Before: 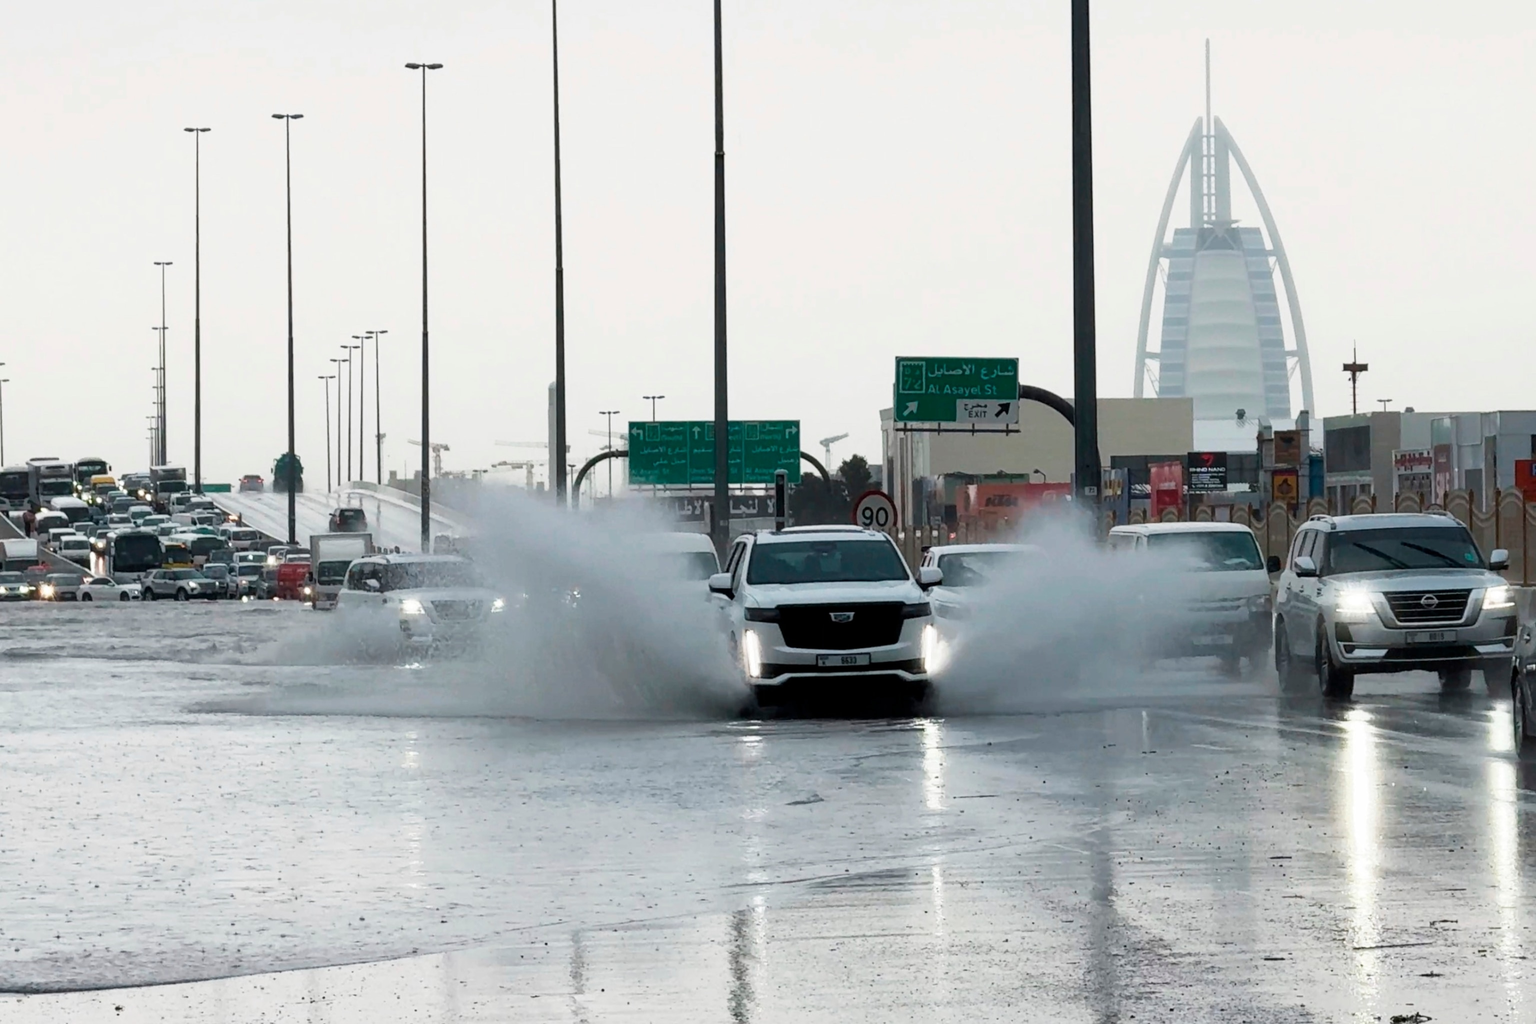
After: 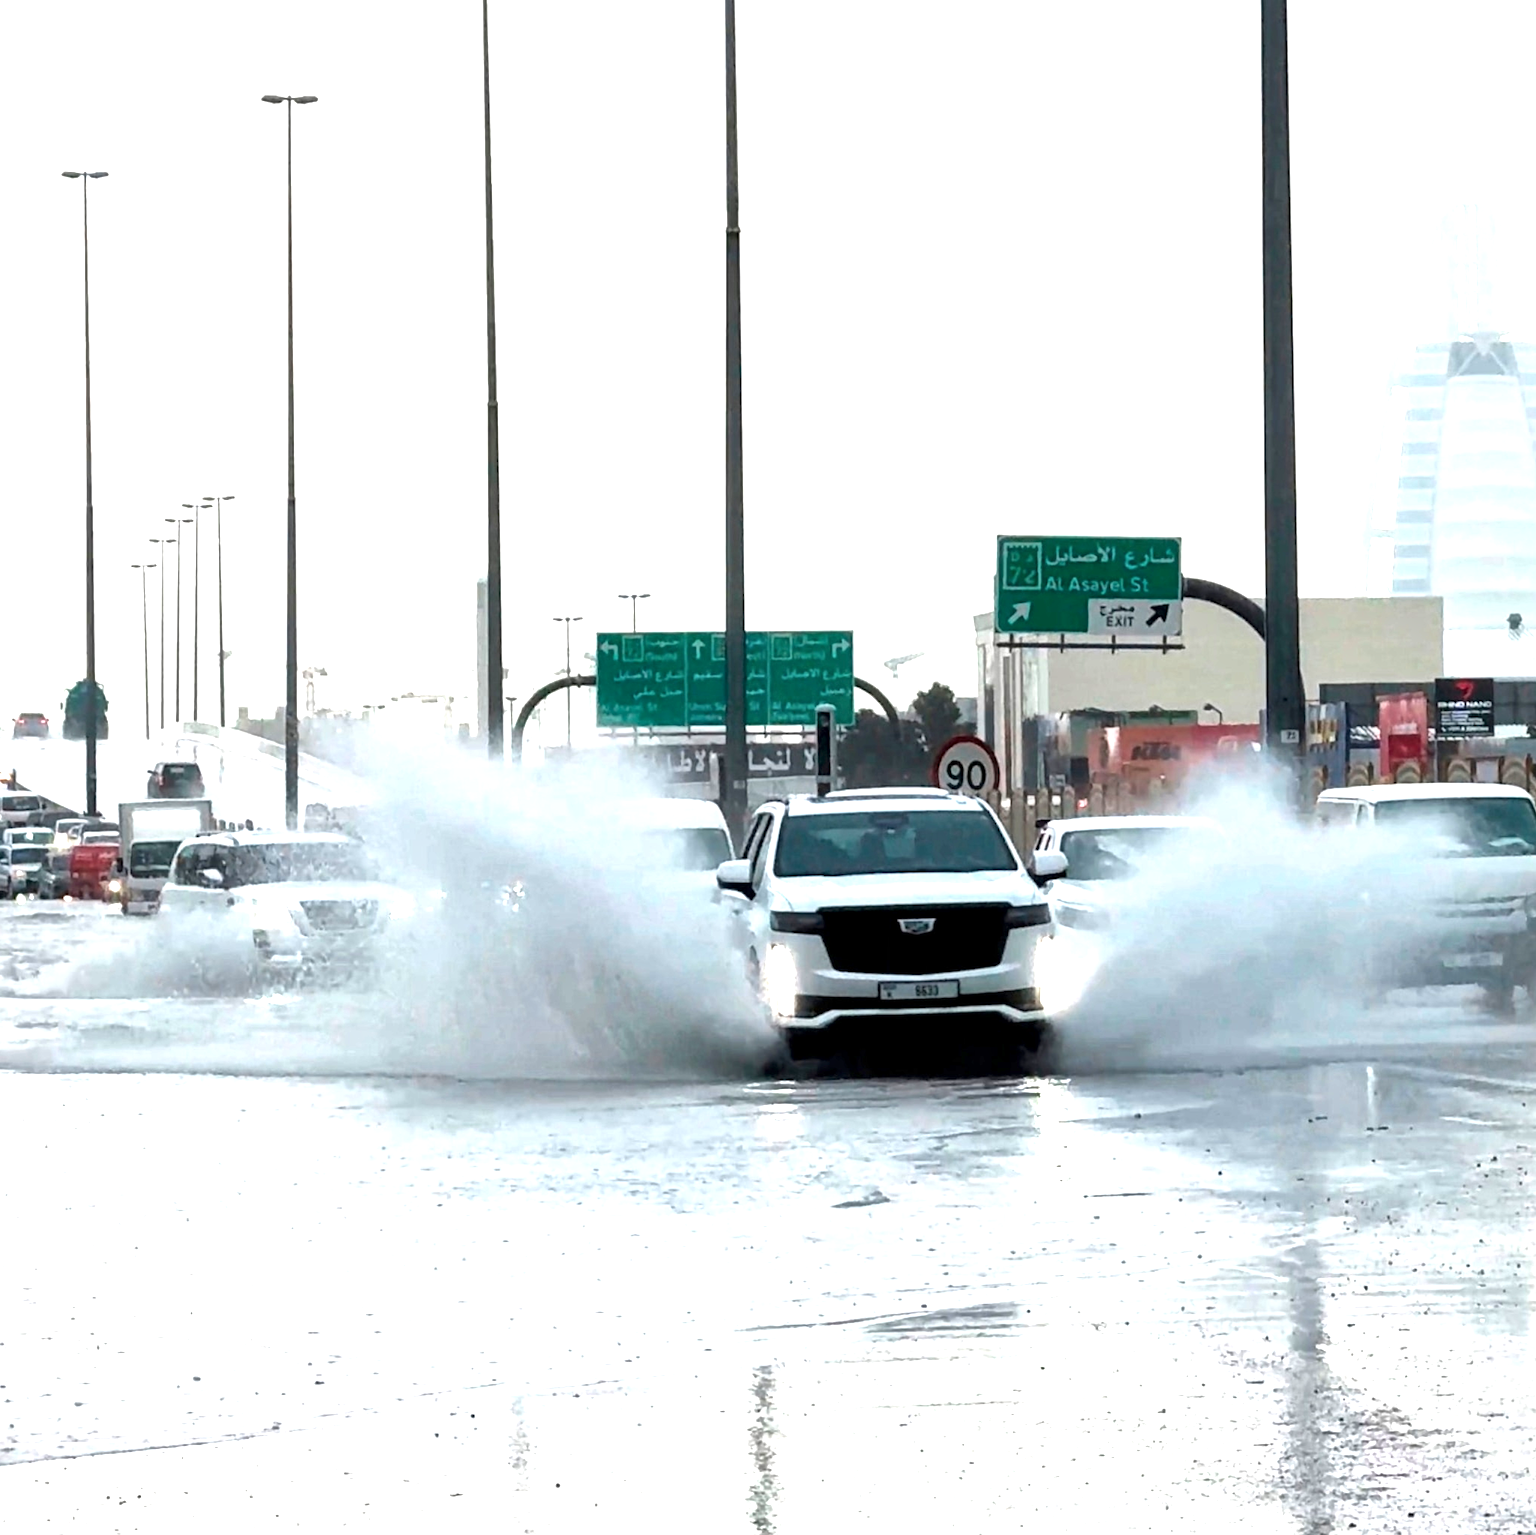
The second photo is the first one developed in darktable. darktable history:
crop and rotate: left 15.067%, right 18.261%
local contrast: mode bilateral grid, contrast 19, coarseness 50, detail 150%, midtone range 0.2
exposure: black level correction 0, exposure 1.276 EV, compensate highlight preservation false
